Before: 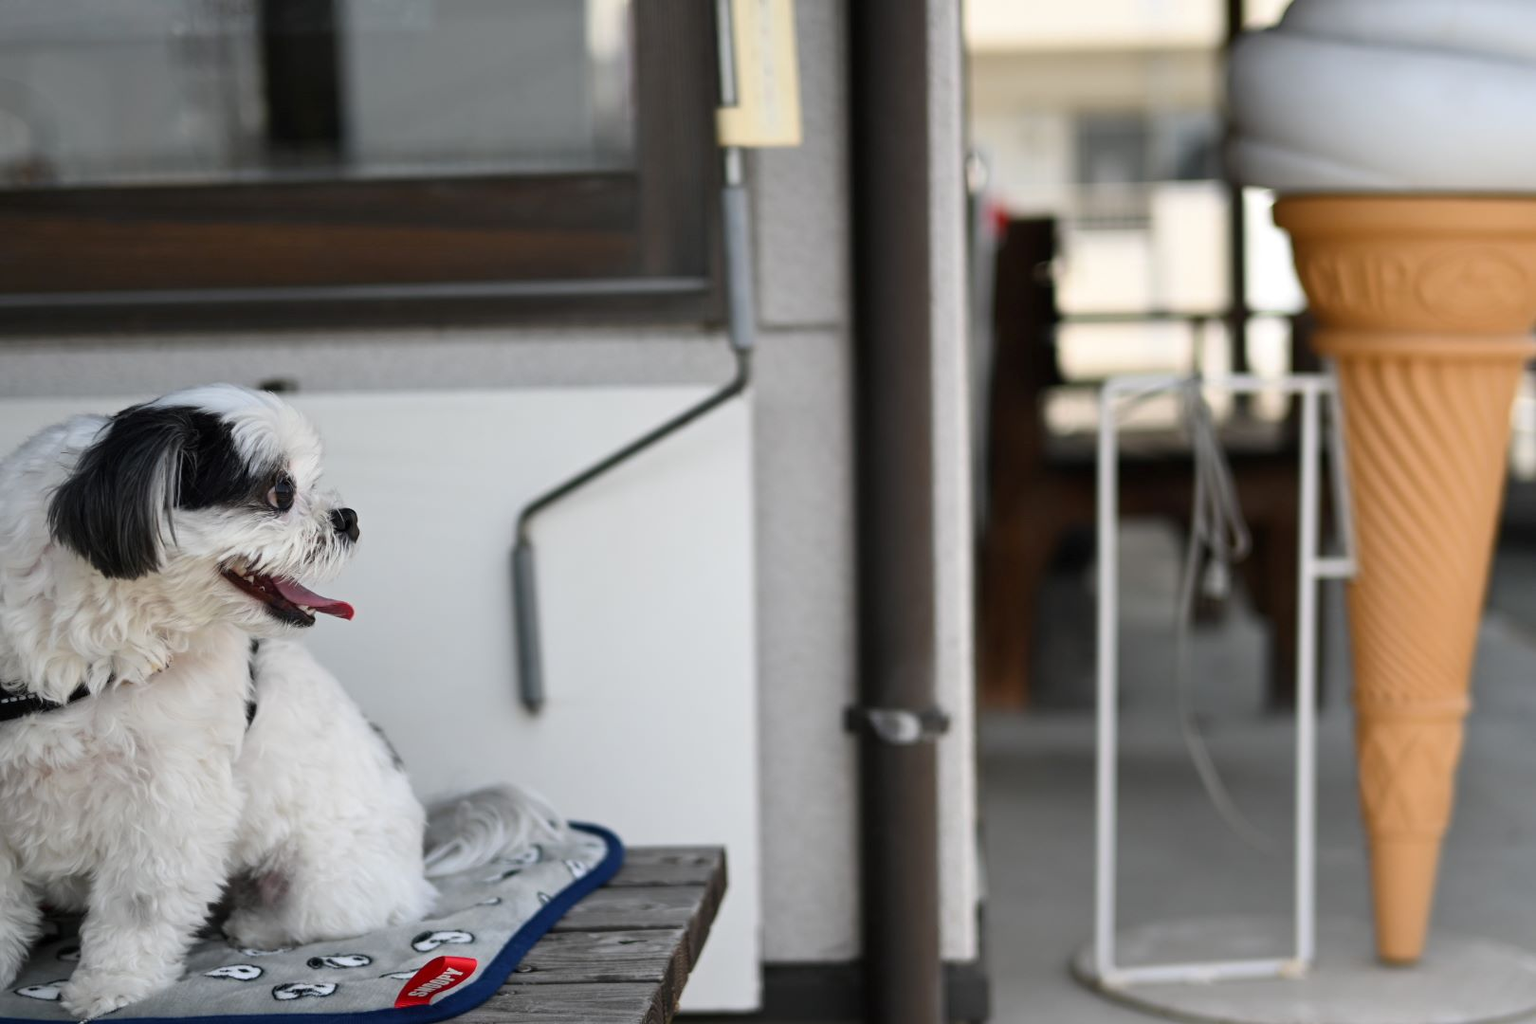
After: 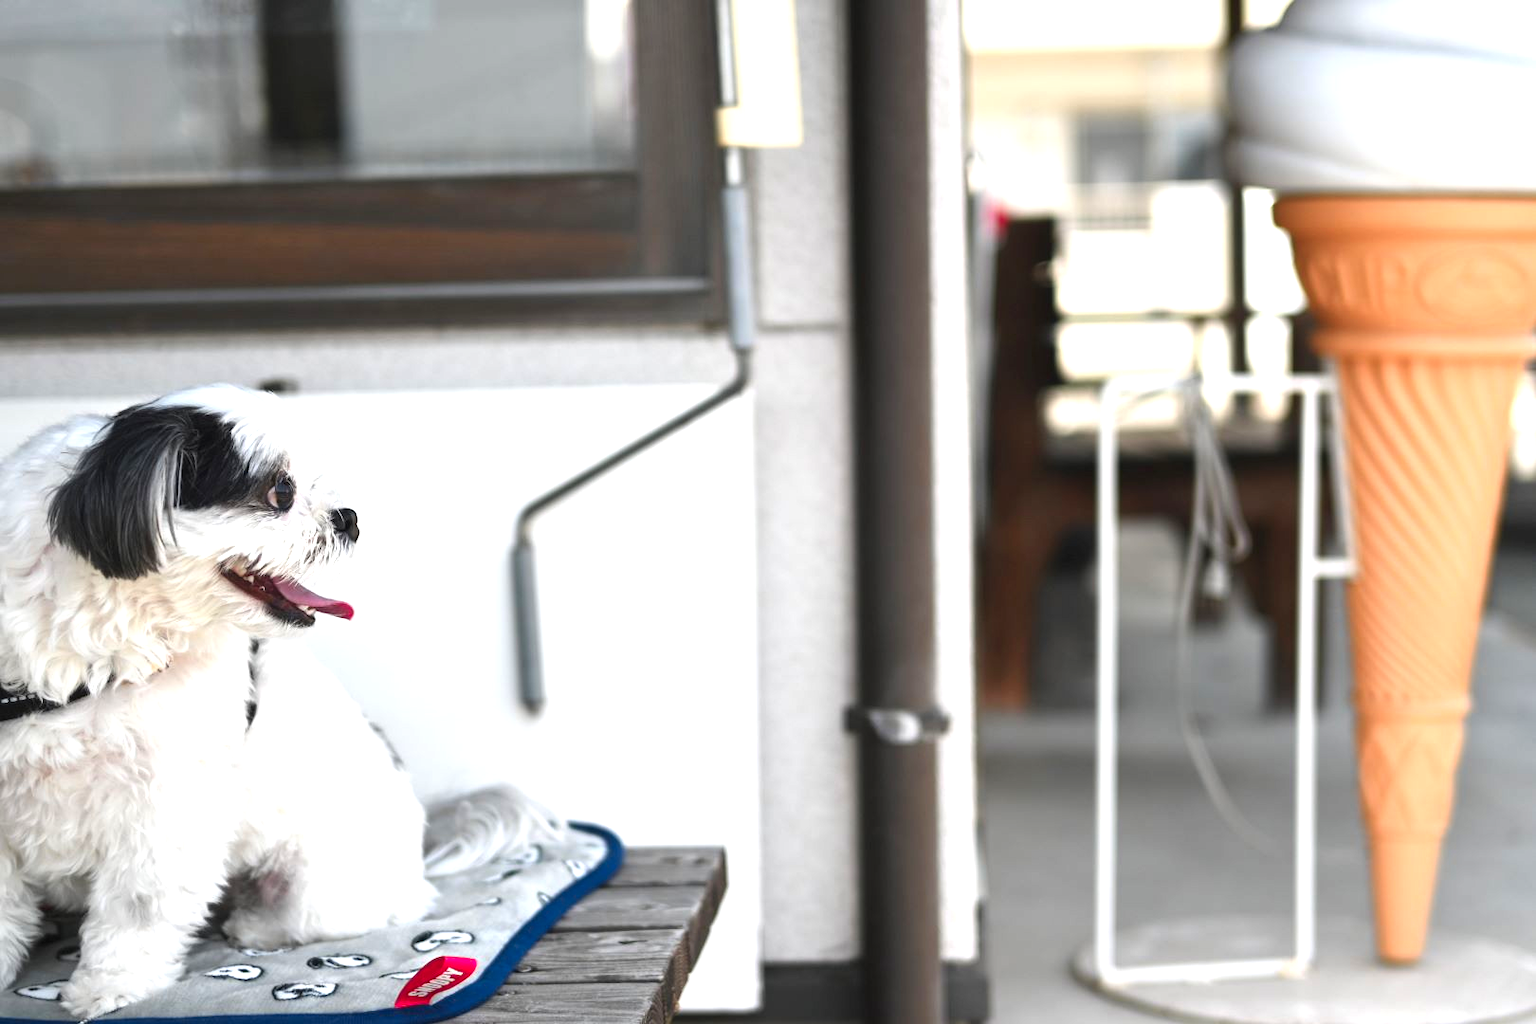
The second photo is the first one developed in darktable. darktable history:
exposure: black level correction -0.002, exposure 1.115 EV, compensate exposure bias true, compensate highlight preservation false
color zones: curves: ch1 [(0.29, 0.492) (0.373, 0.185) (0.509, 0.481)]; ch2 [(0.25, 0.462) (0.749, 0.457)]
